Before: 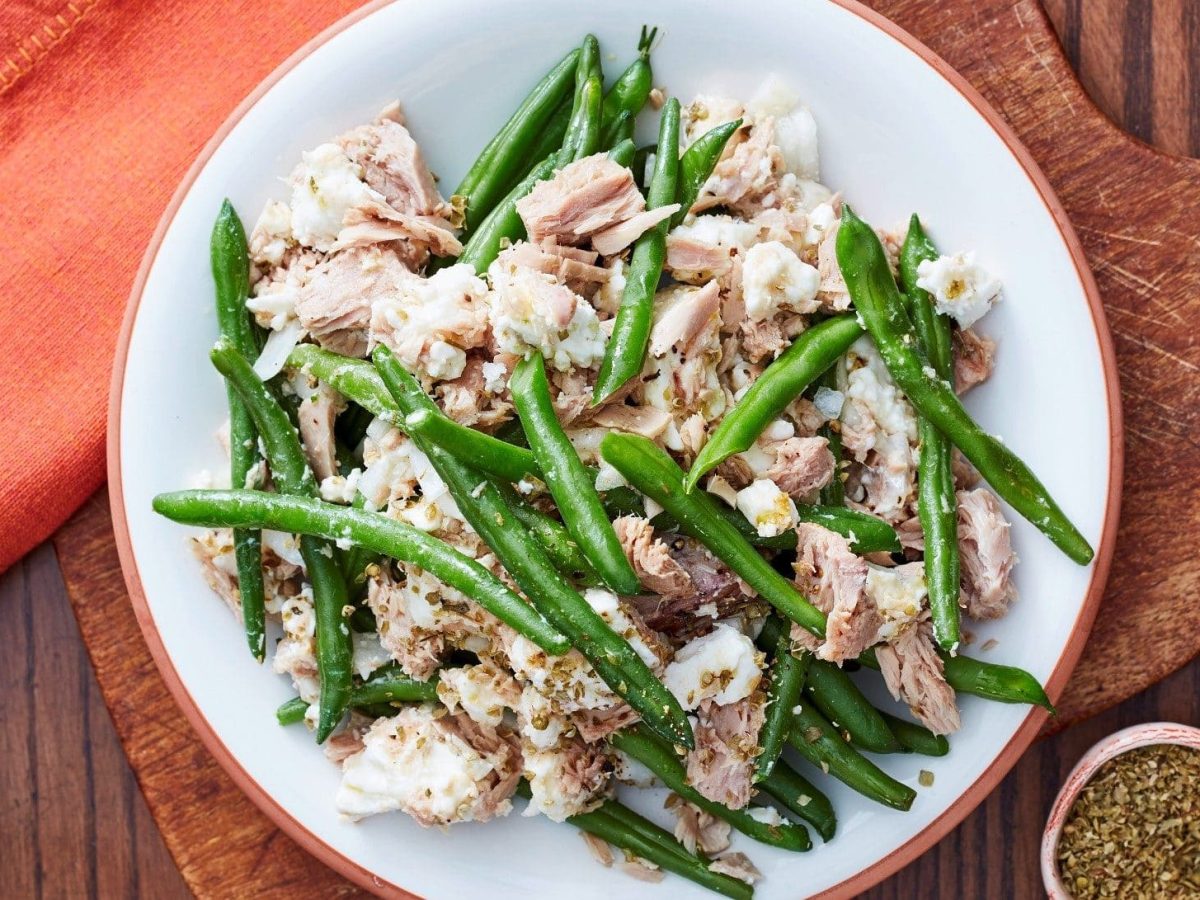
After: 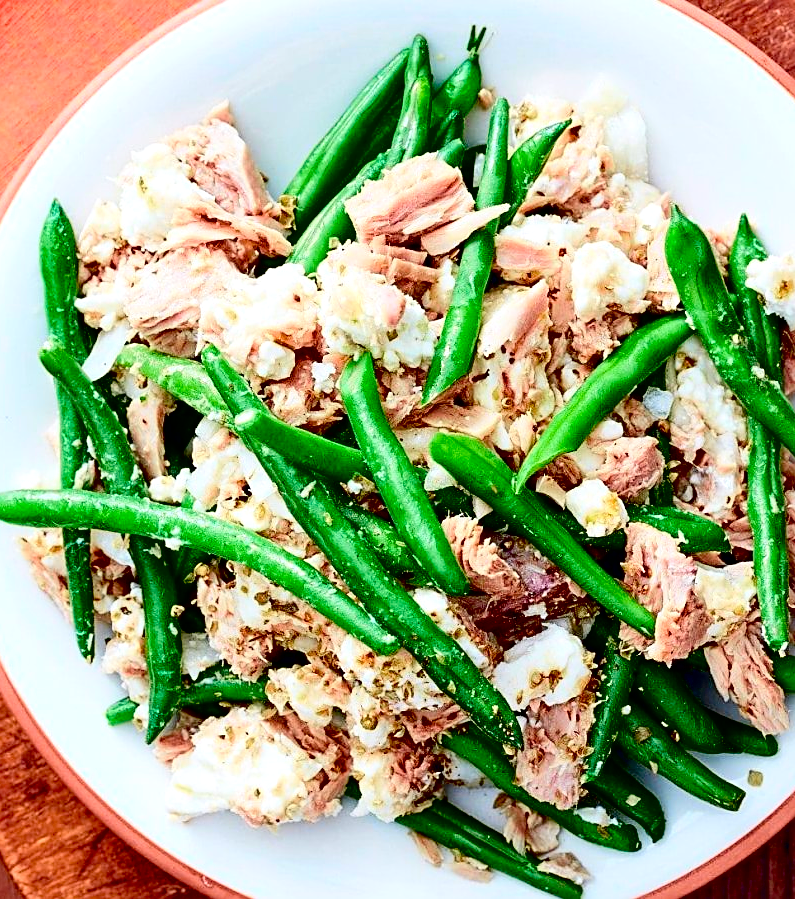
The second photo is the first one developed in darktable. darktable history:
sharpen: on, module defaults
exposure: black level correction 0.026, exposure 0.186 EV, compensate highlight preservation false
crop and rotate: left 14.326%, right 19.393%
contrast brightness saturation: contrast 0.027, brightness -0.036
tone curve: curves: ch0 [(0, 0) (0.051, 0.027) (0.096, 0.071) (0.219, 0.248) (0.428, 0.52) (0.596, 0.713) (0.727, 0.823) (0.859, 0.924) (1, 1)]; ch1 [(0, 0) (0.1, 0.038) (0.318, 0.221) (0.413, 0.325) (0.443, 0.412) (0.483, 0.474) (0.503, 0.501) (0.516, 0.515) (0.548, 0.575) (0.561, 0.596) (0.594, 0.647) (0.666, 0.701) (1, 1)]; ch2 [(0, 0) (0.453, 0.435) (0.479, 0.476) (0.504, 0.5) (0.52, 0.526) (0.557, 0.585) (0.583, 0.608) (0.824, 0.815) (1, 1)], color space Lab, independent channels, preserve colors none
